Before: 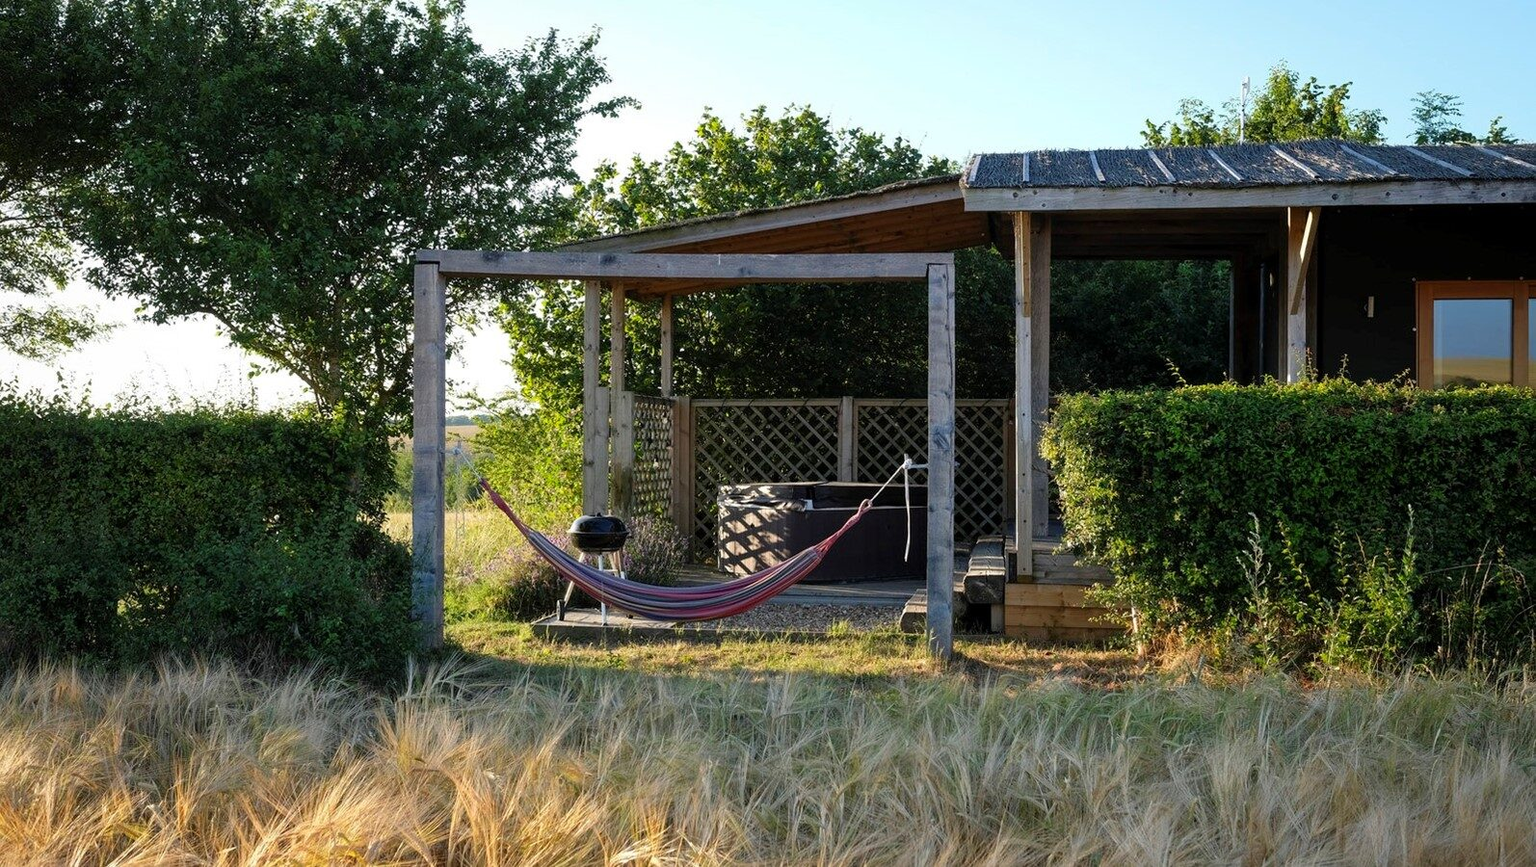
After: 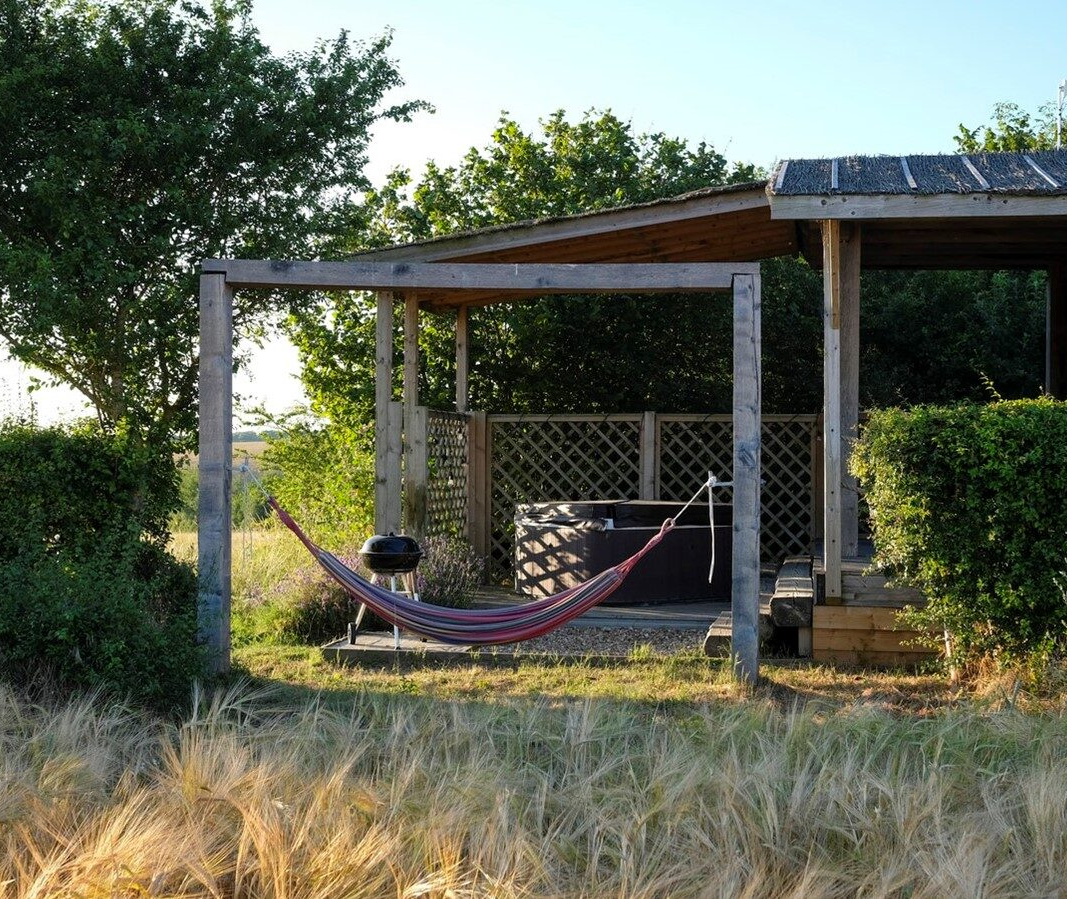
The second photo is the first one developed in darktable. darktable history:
crop and rotate: left 14.448%, right 18.591%
